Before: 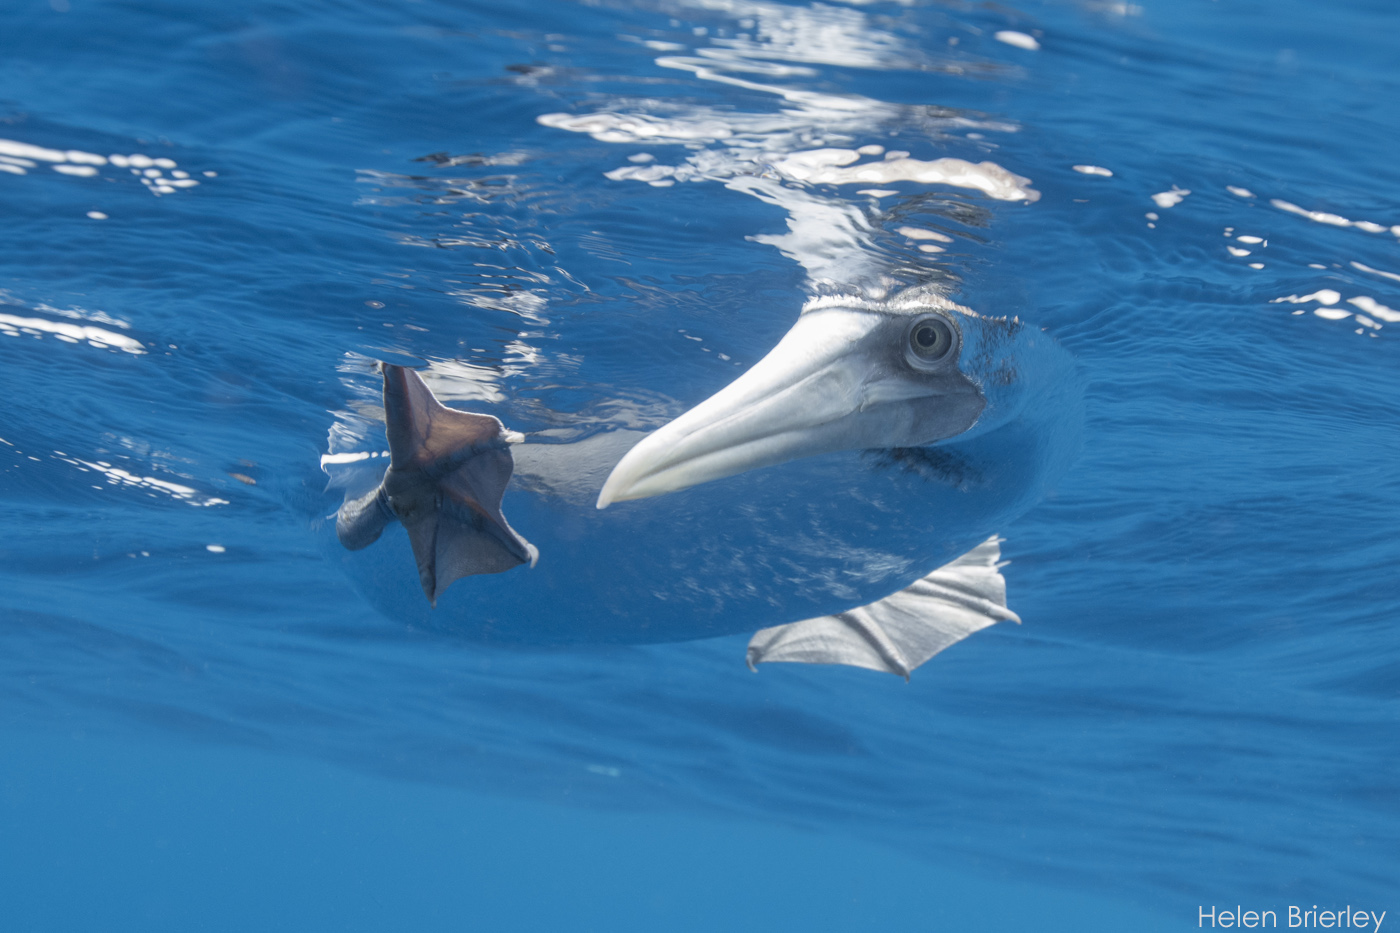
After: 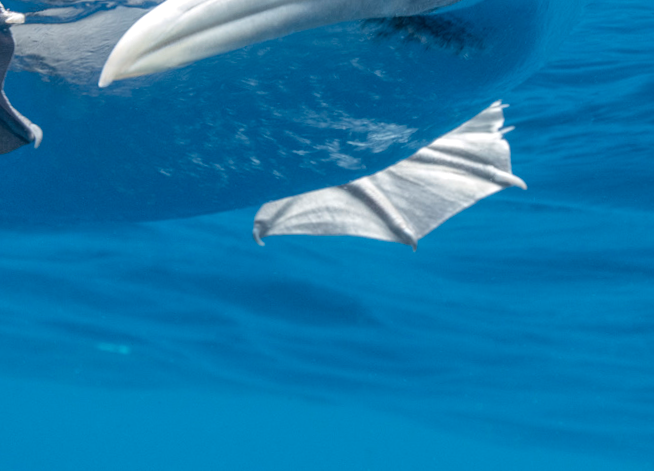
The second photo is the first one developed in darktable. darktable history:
local contrast: highlights 83%, shadows 81%
crop: left 35.976%, top 45.819%, right 18.162%, bottom 5.807%
rotate and perspective: rotation -1.75°, automatic cropping off
